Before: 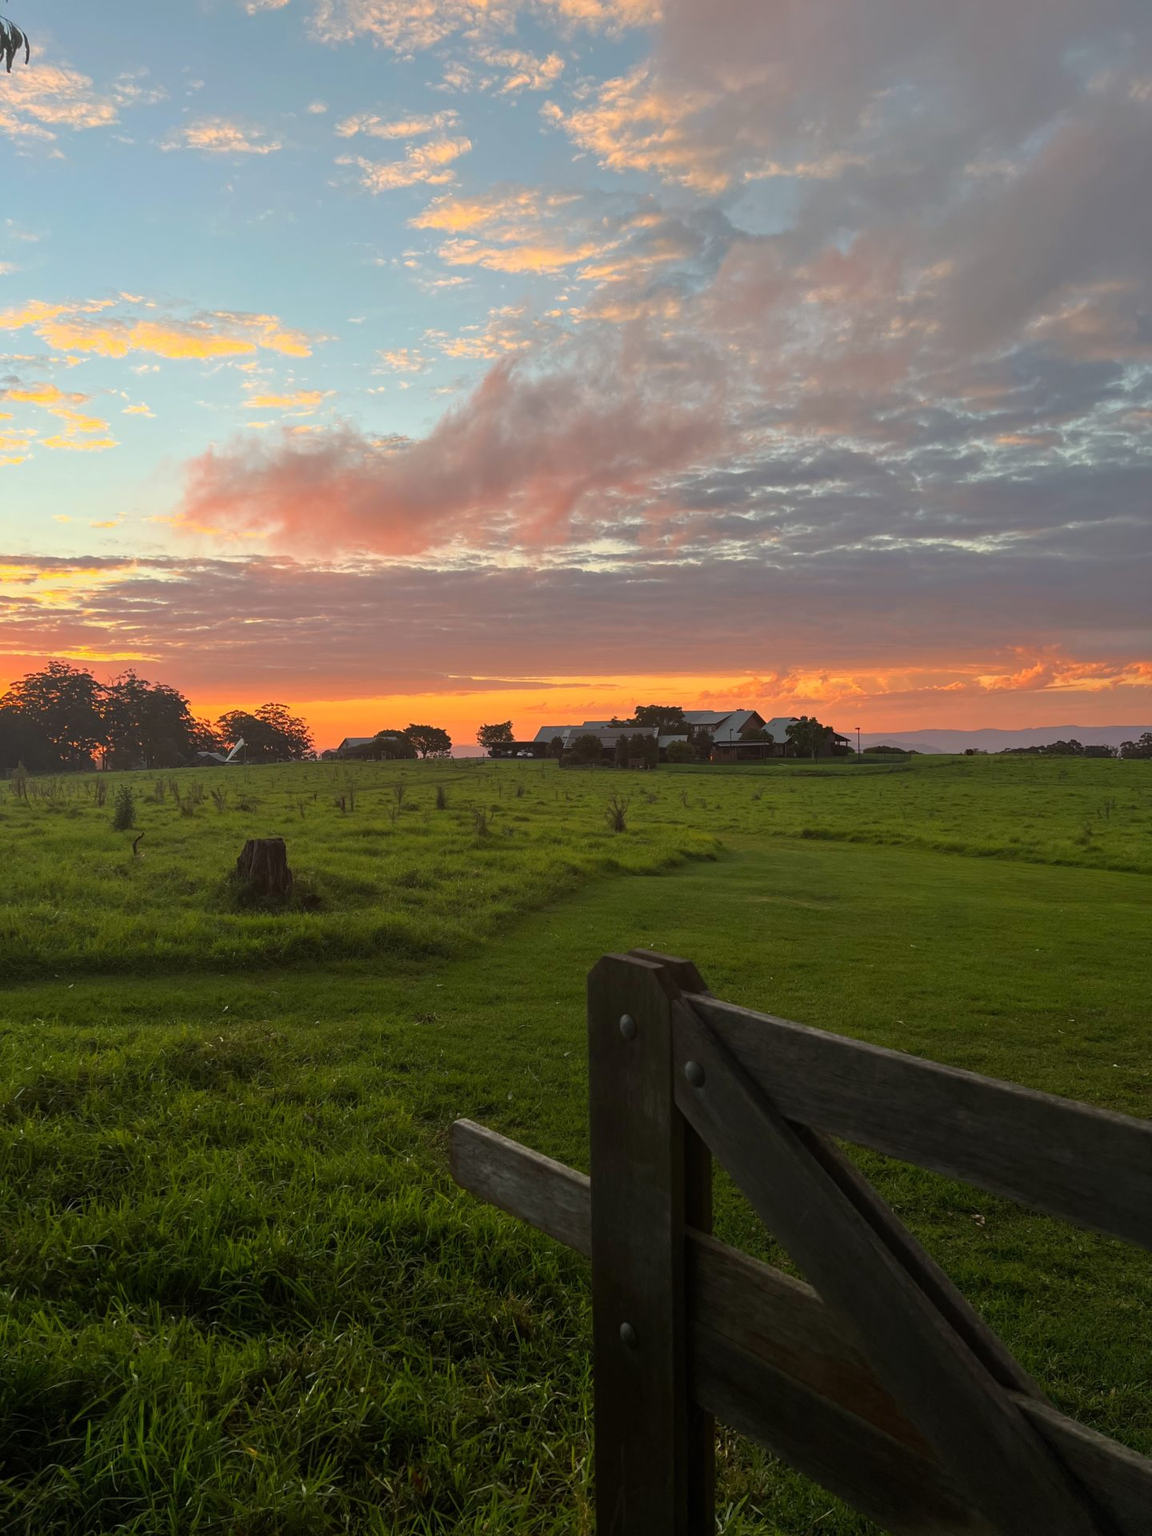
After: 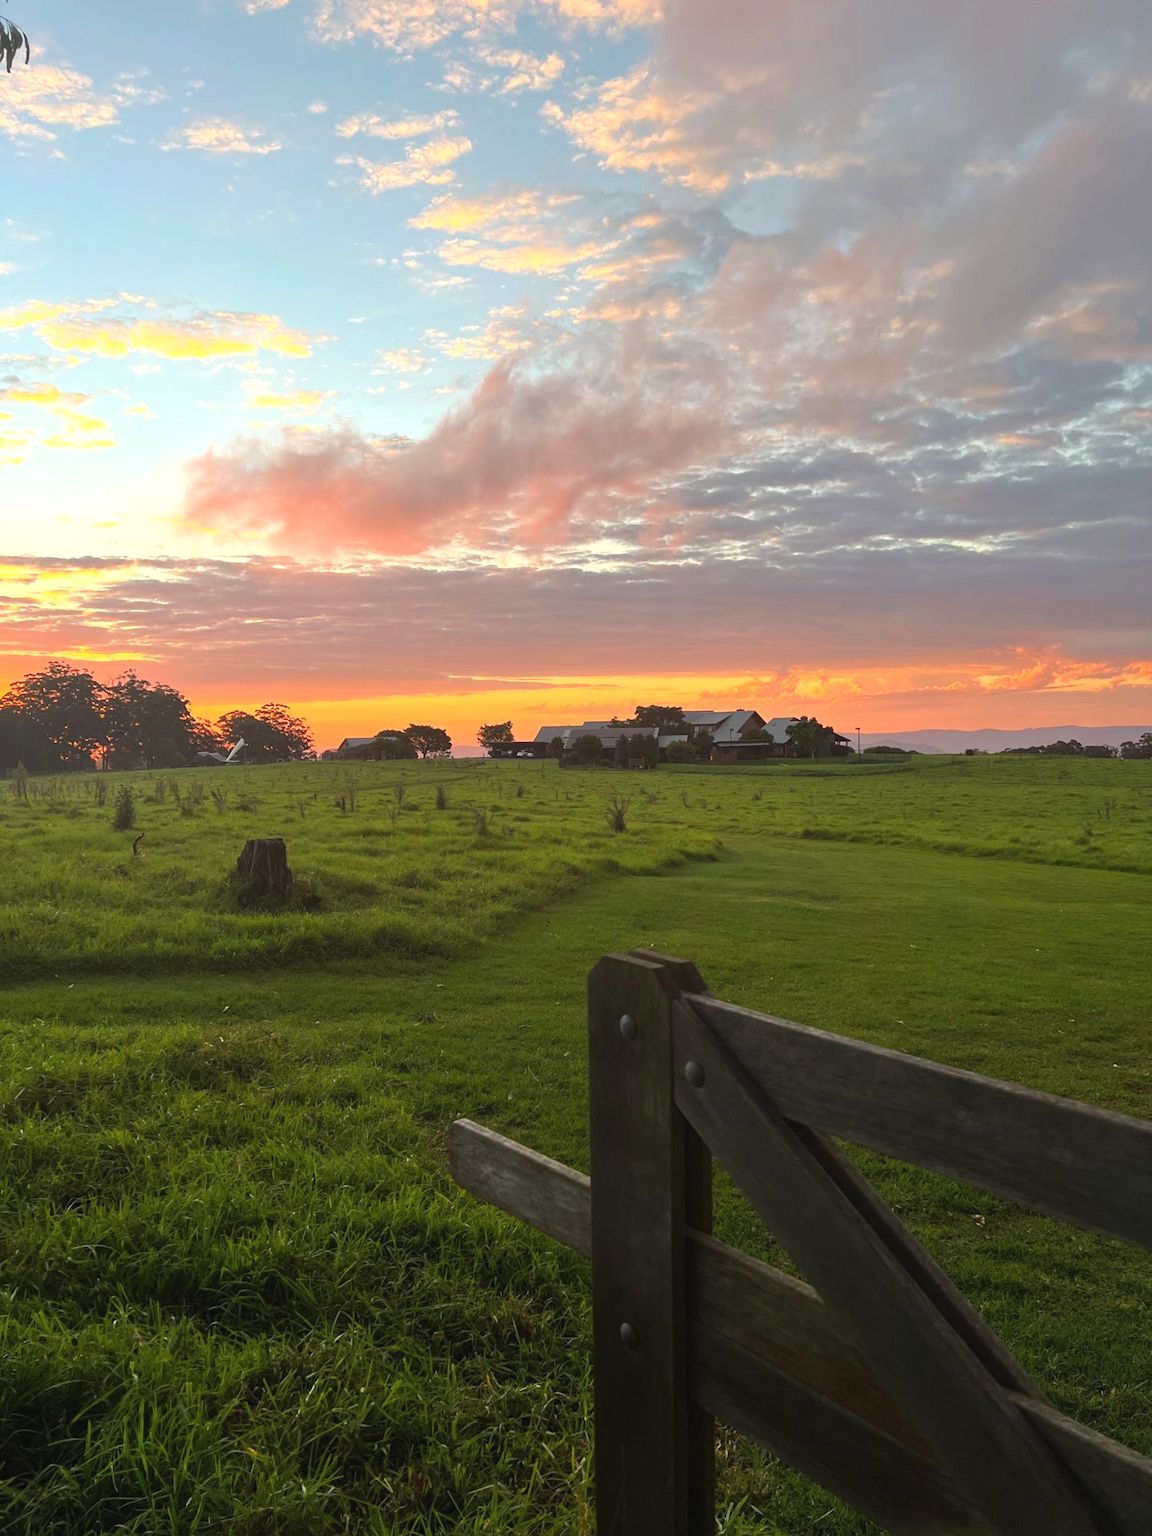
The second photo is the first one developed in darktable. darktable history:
exposure: black level correction -0.002, exposure 0.528 EV, compensate exposure bias true, compensate highlight preservation false
